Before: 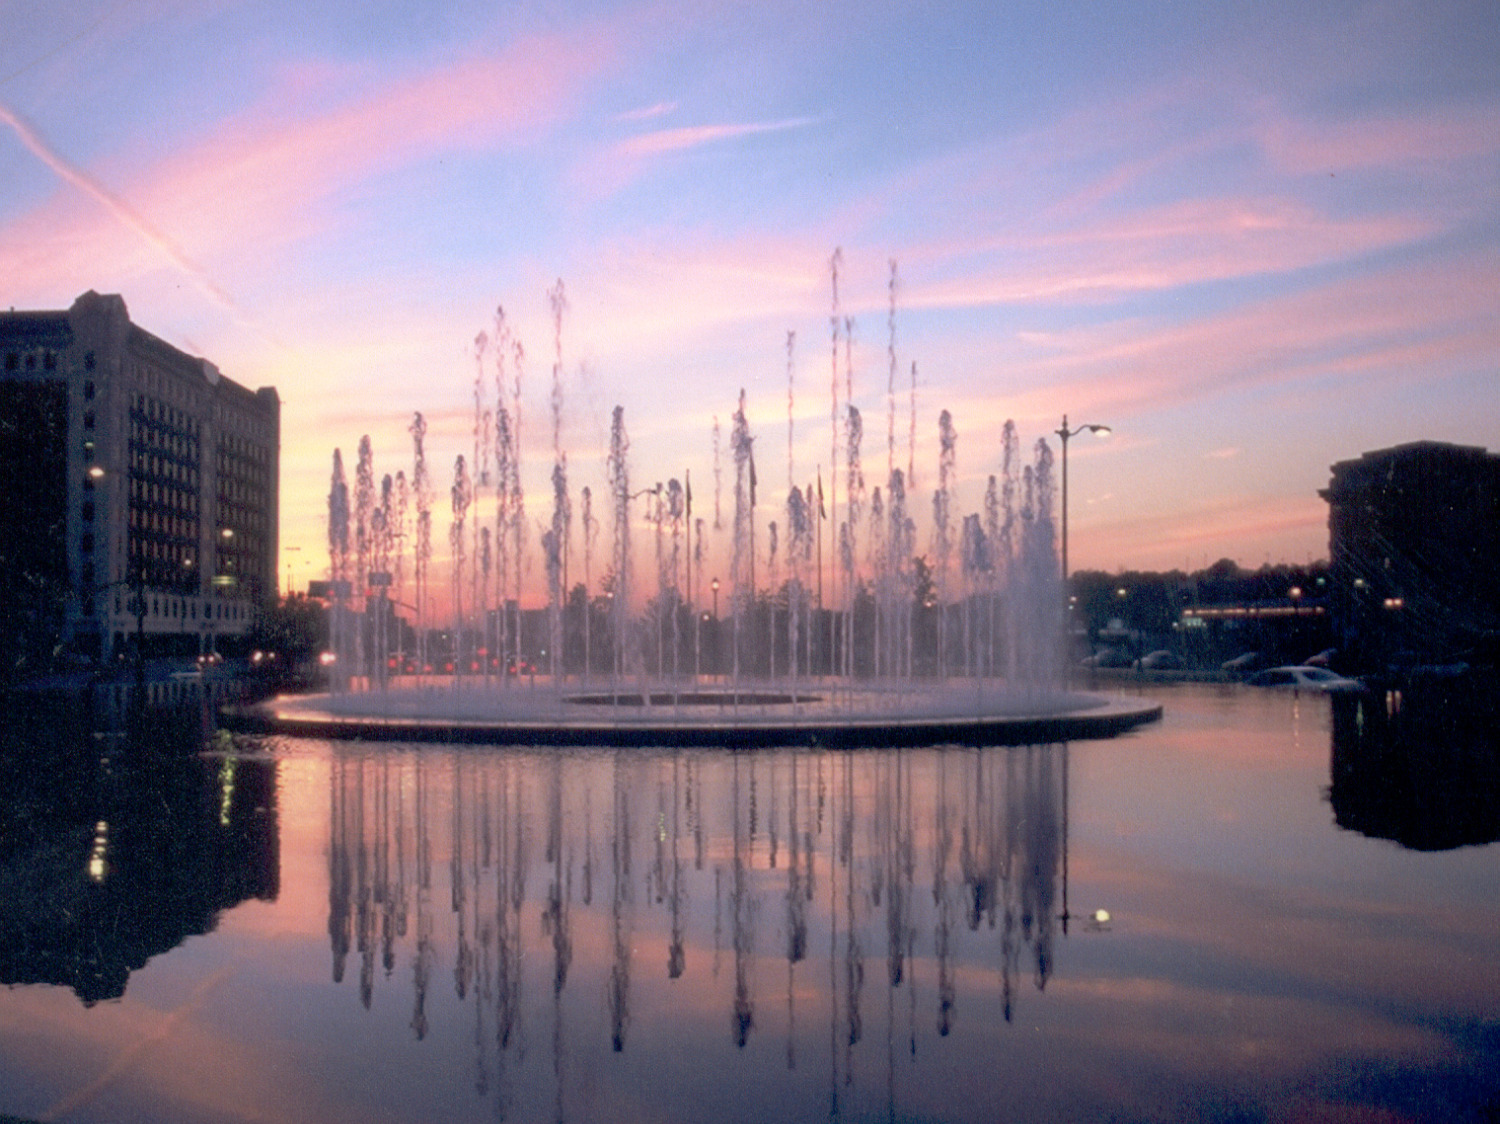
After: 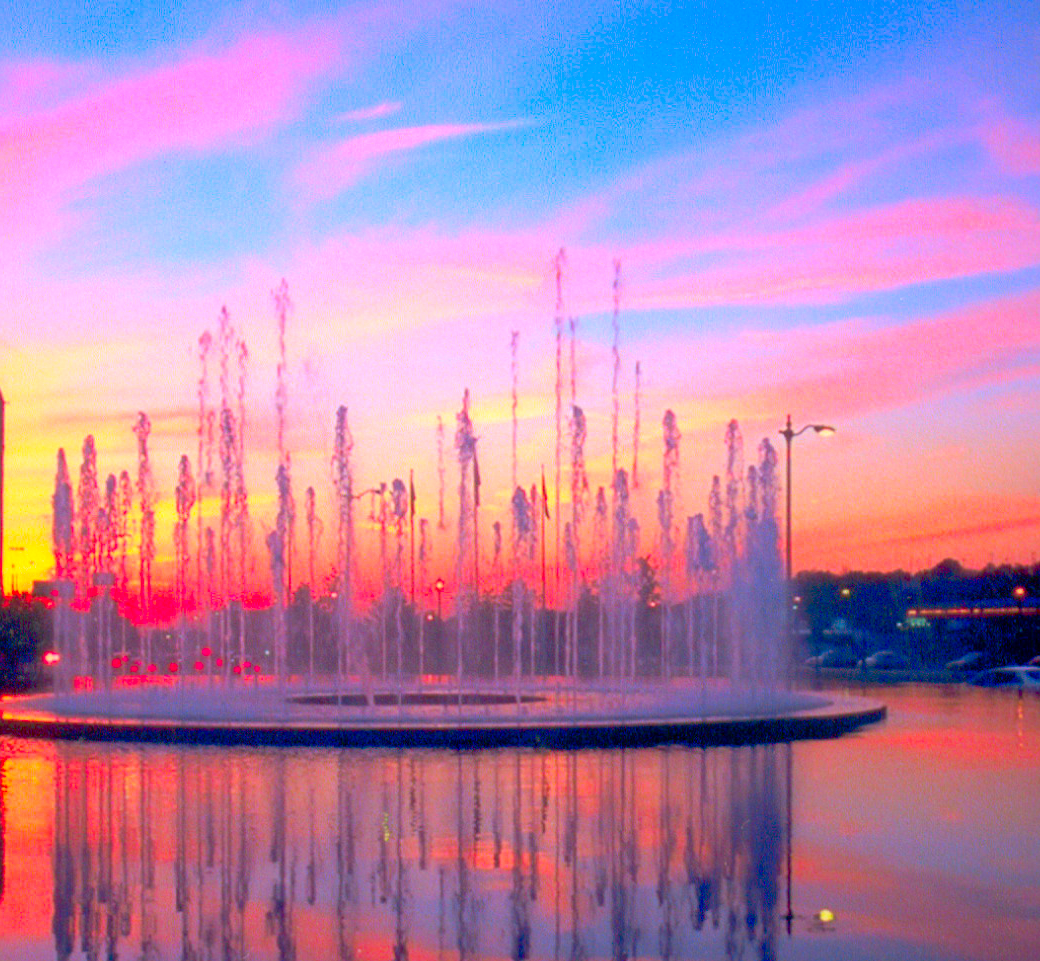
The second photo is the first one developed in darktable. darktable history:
crop: left 18.453%, right 12.174%, bottom 14.455%
color correction: highlights b* -0.043, saturation 2.98
